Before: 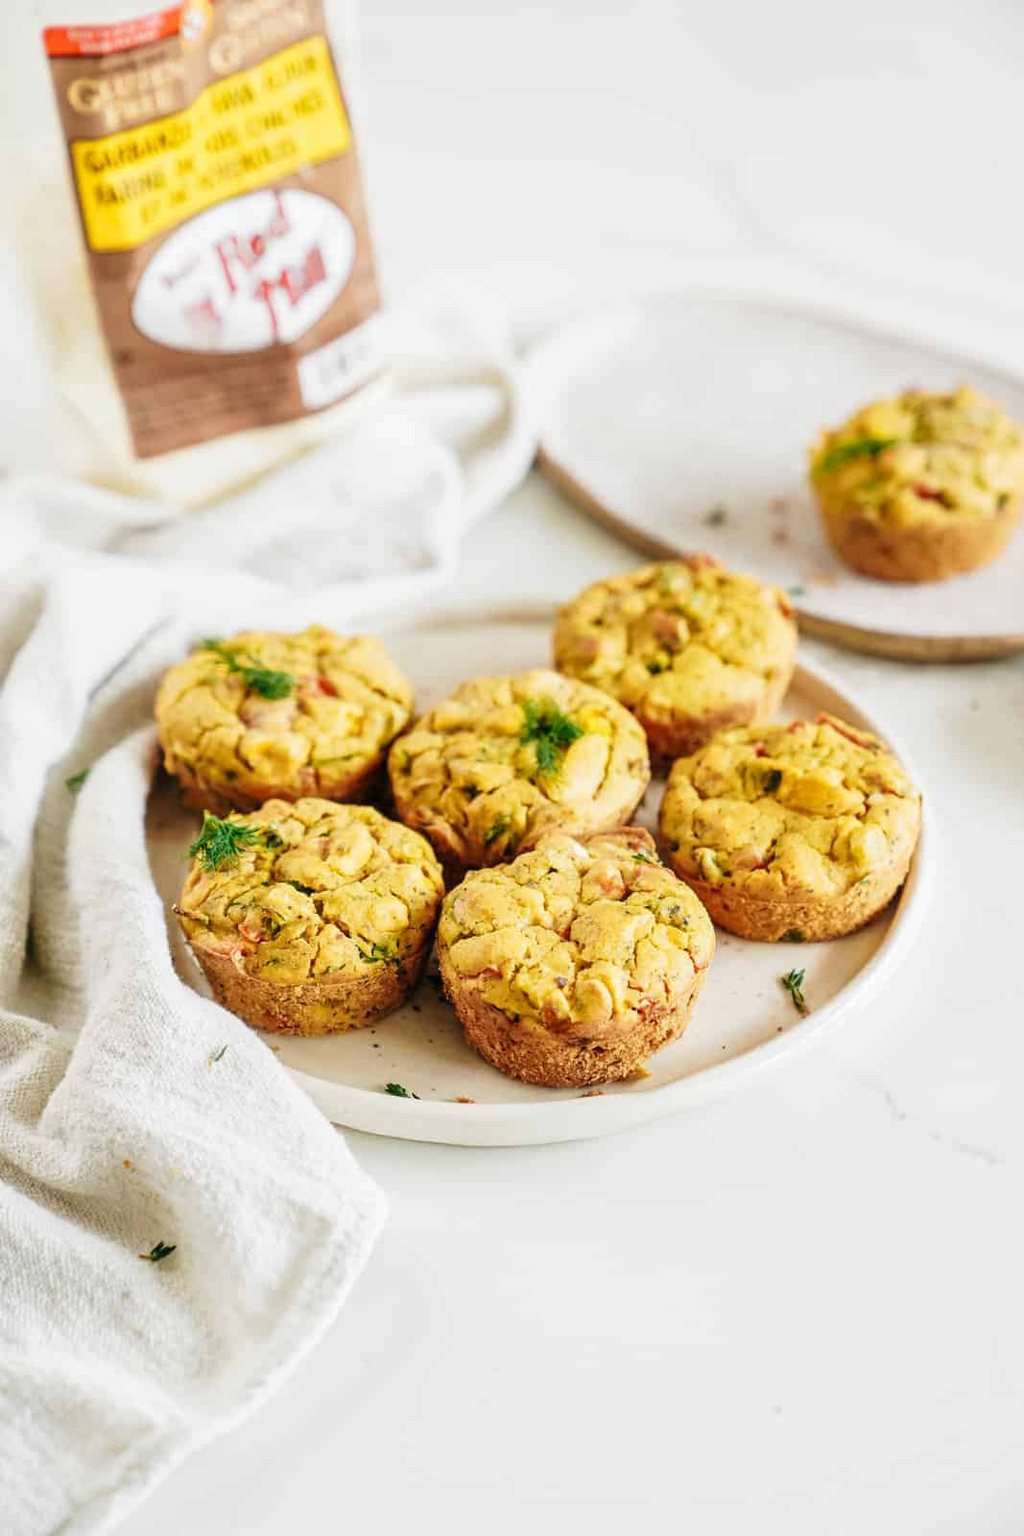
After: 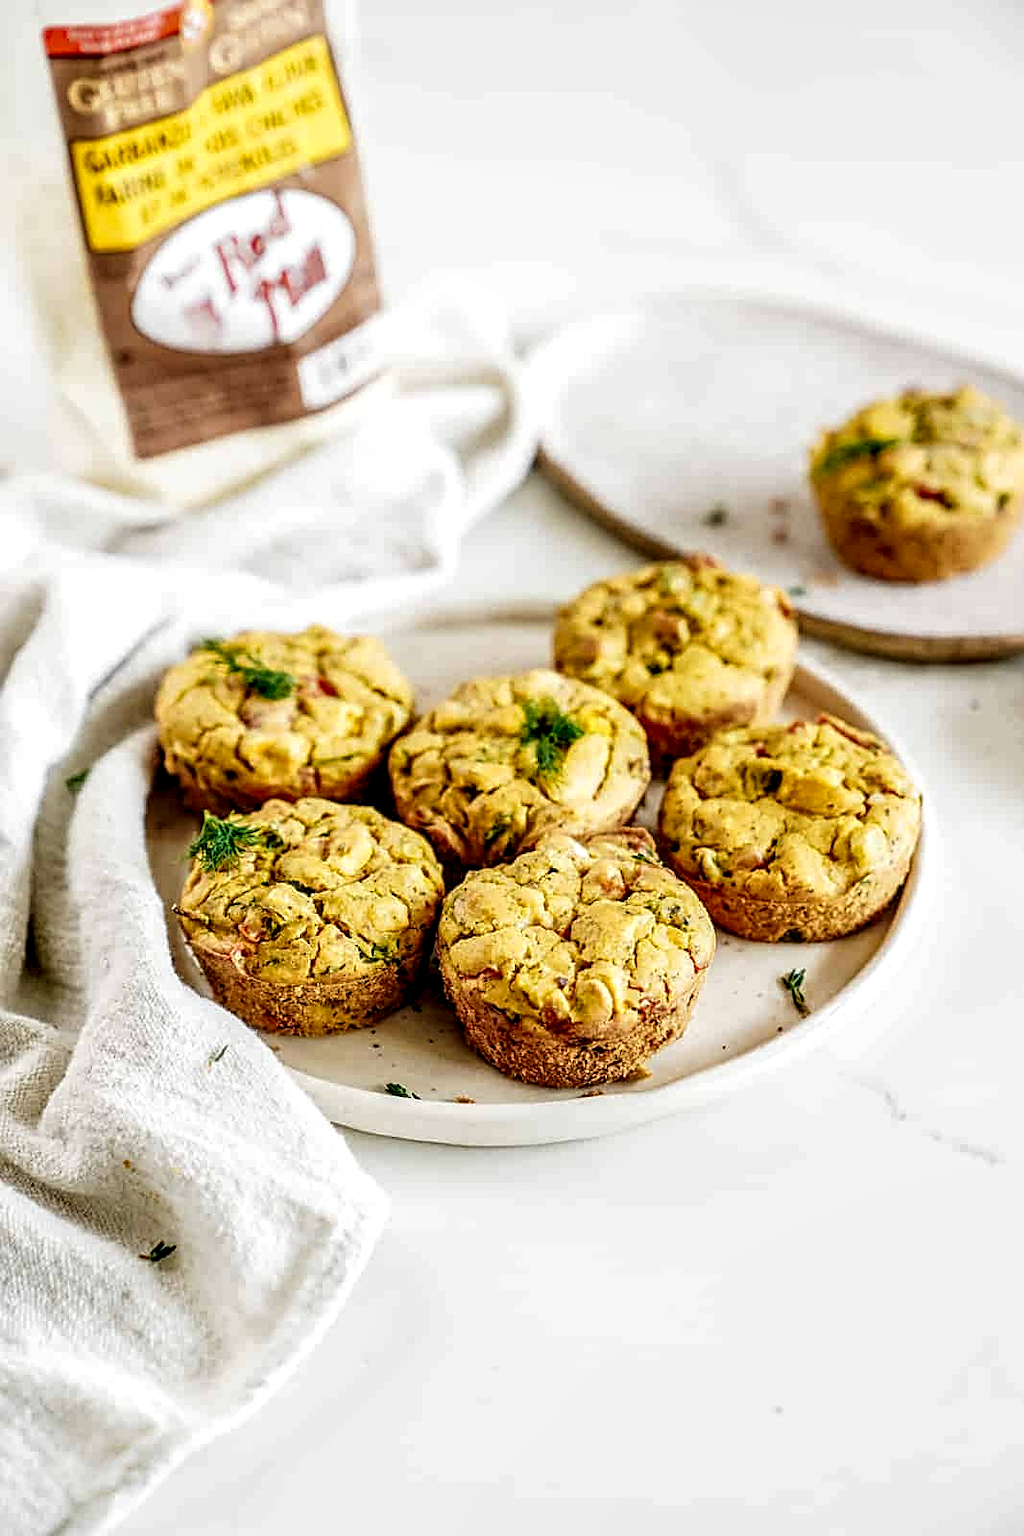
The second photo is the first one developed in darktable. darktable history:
local contrast: highlights 65%, shadows 53%, detail 169%, midtone range 0.51
sharpen: amount 0.499
